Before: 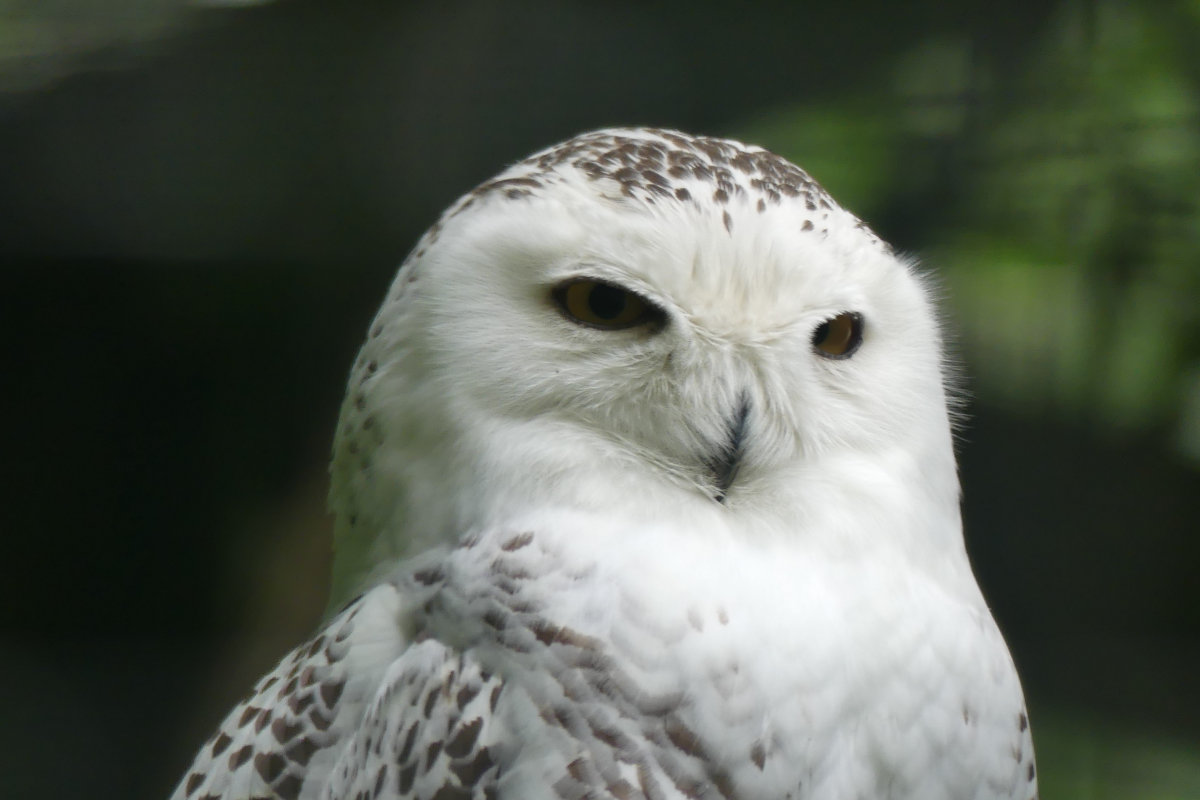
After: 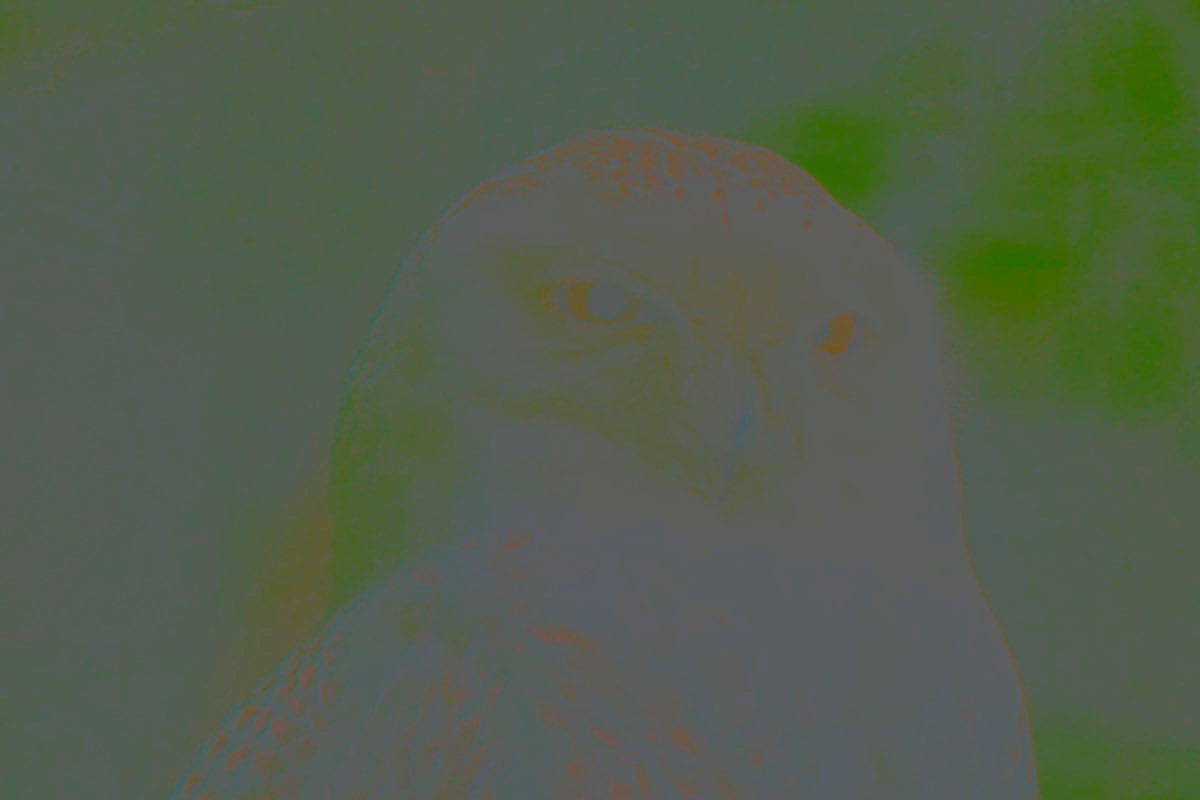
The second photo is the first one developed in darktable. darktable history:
sharpen: on, module defaults
local contrast: mode bilateral grid, contrast 21, coarseness 50, detail 119%, midtone range 0.2
contrast brightness saturation: contrast -0.987, brightness -0.174, saturation 0.767
